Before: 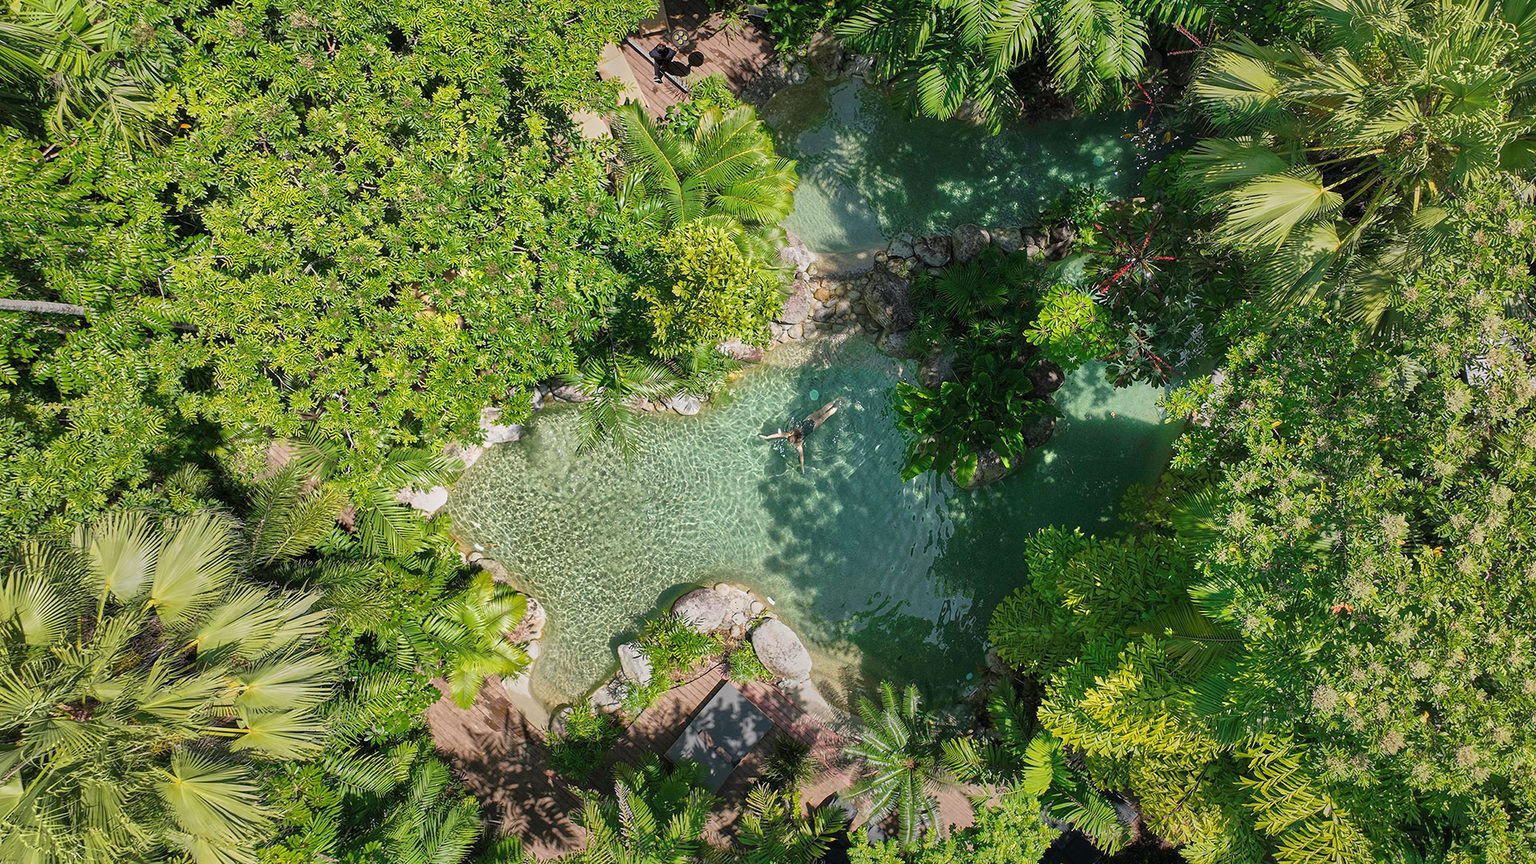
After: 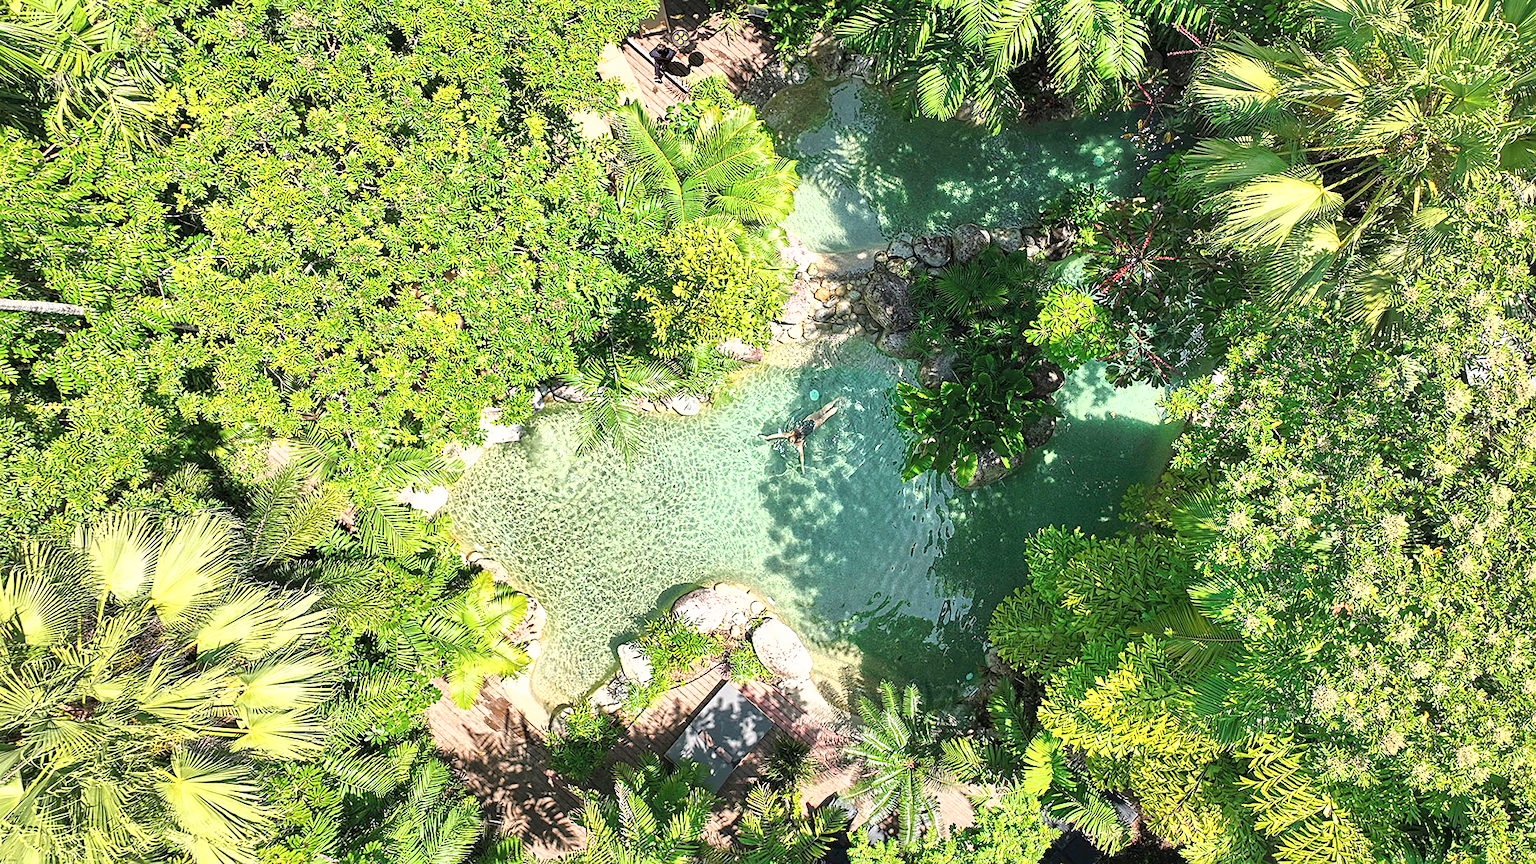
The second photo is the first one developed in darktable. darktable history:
shadows and highlights: shadows -13.24, white point adjustment 4.13, highlights 27.47
sharpen: on, module defaults
exposure: exposure 1 EV, compensate highlight preservation false
